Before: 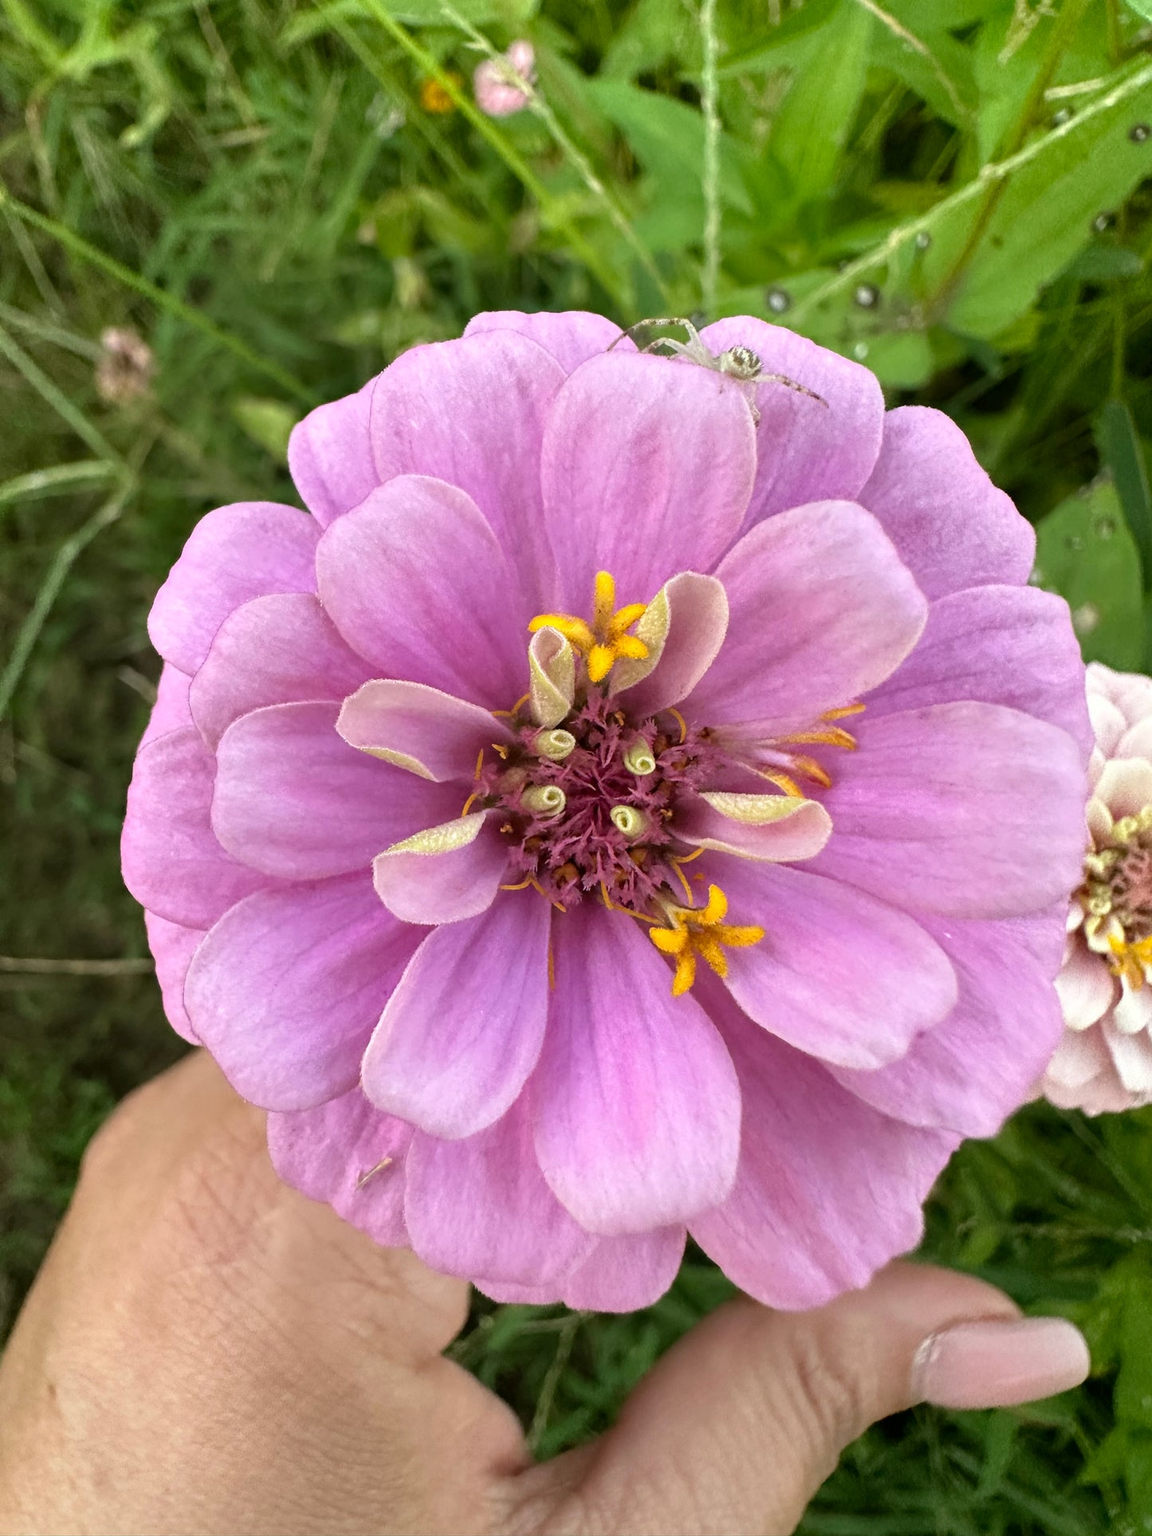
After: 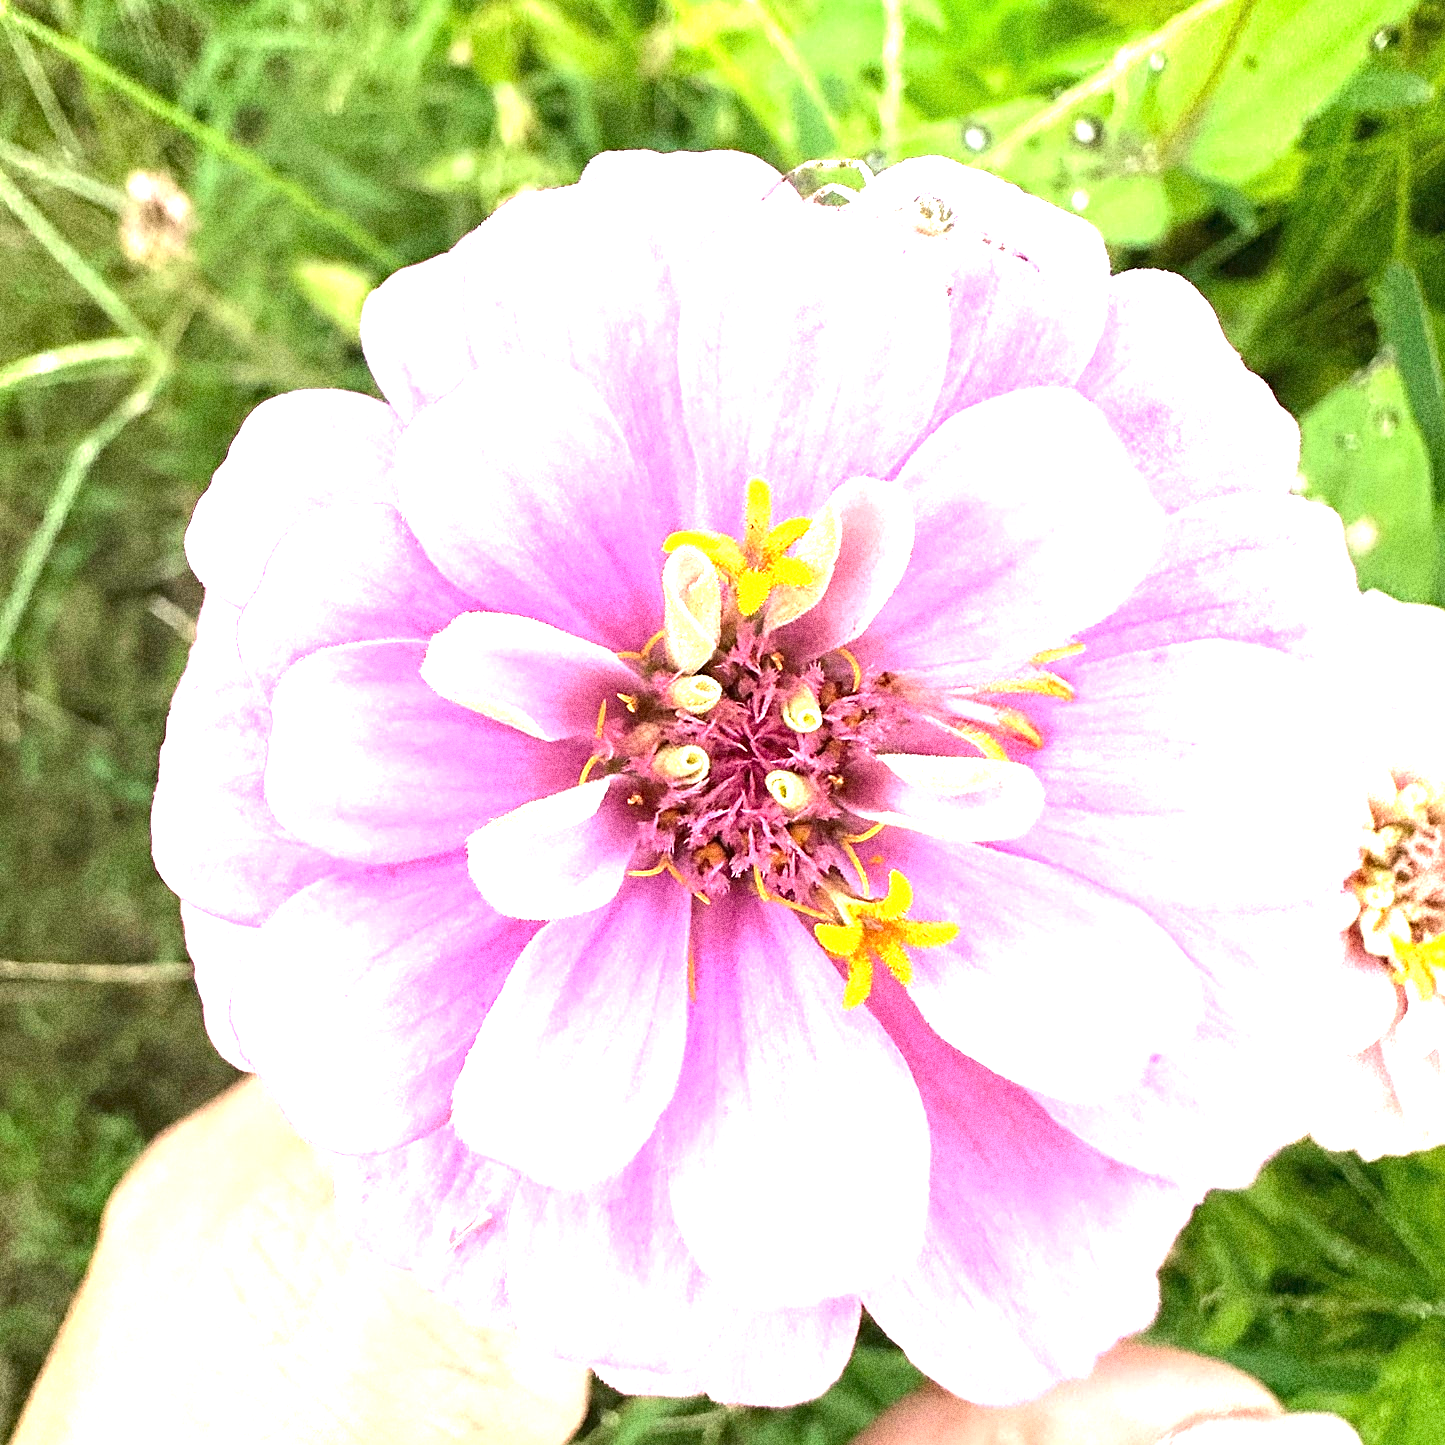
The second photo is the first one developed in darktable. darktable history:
grain: coarseness 10.62 ISO, strength 55.56%
exposure: black level correction 0, exposure 2 EV, compensate highlight preservation false
crop and rotate: top 12.5%, bottom 12.5%
sharpen: on, module defaults
